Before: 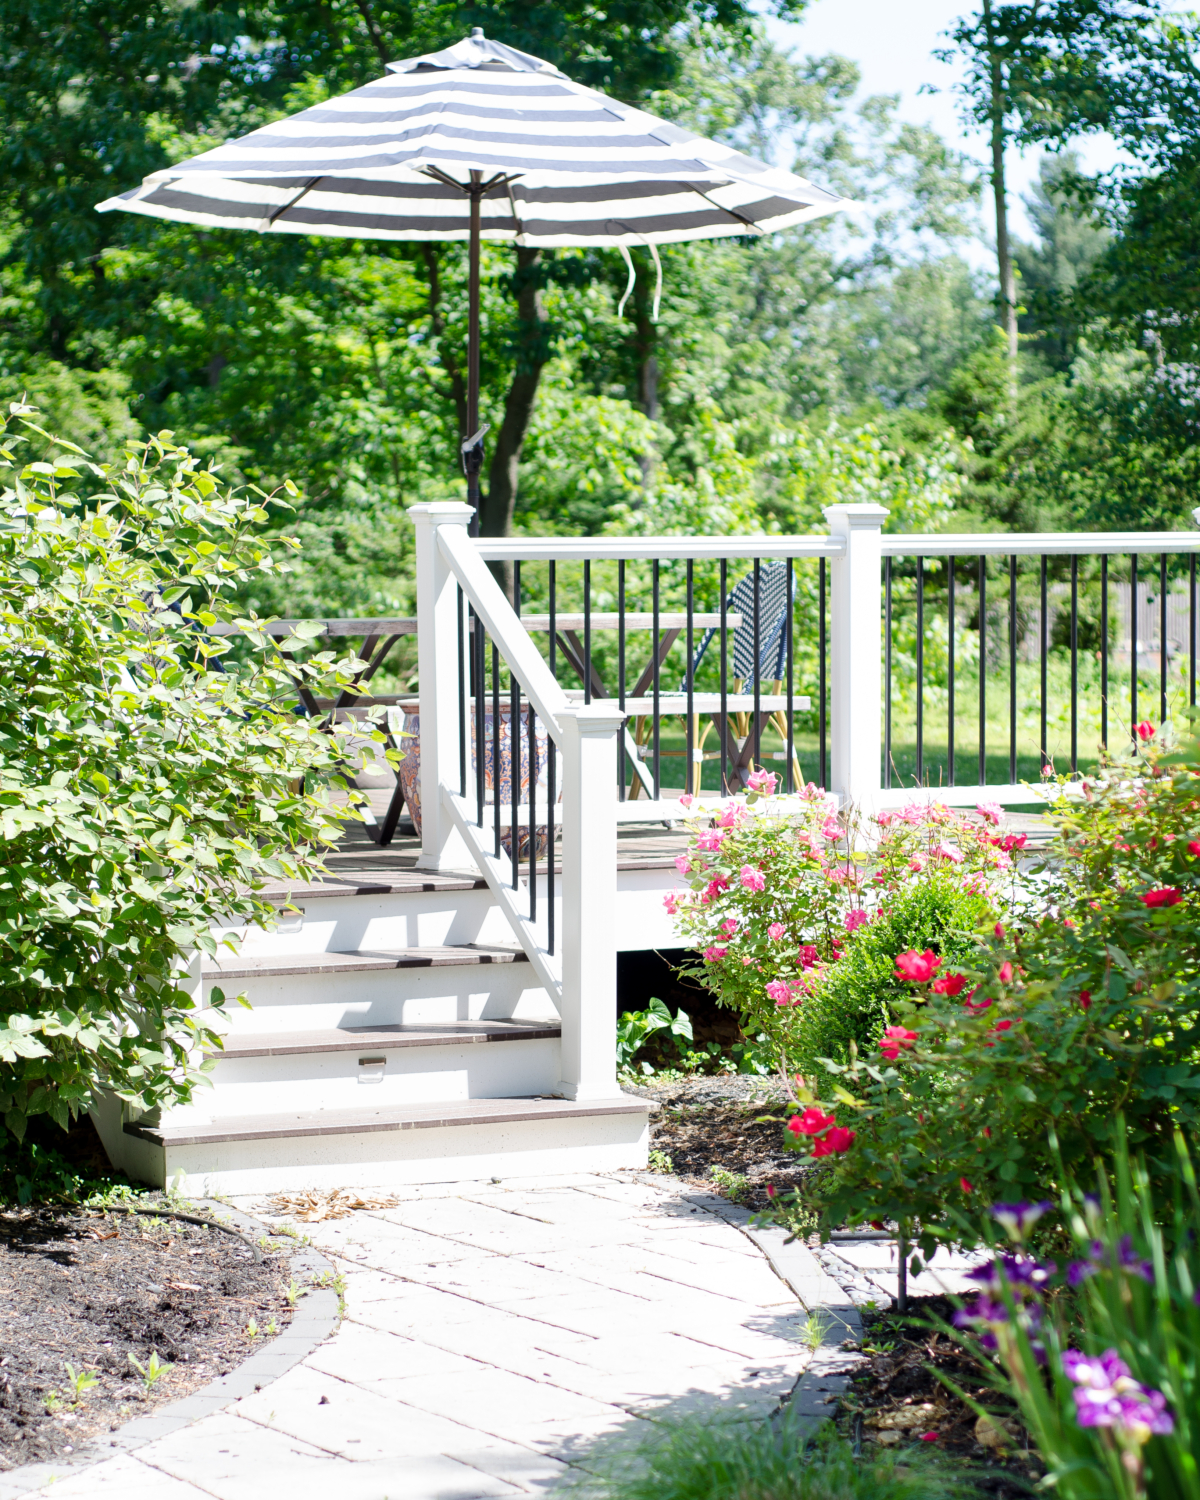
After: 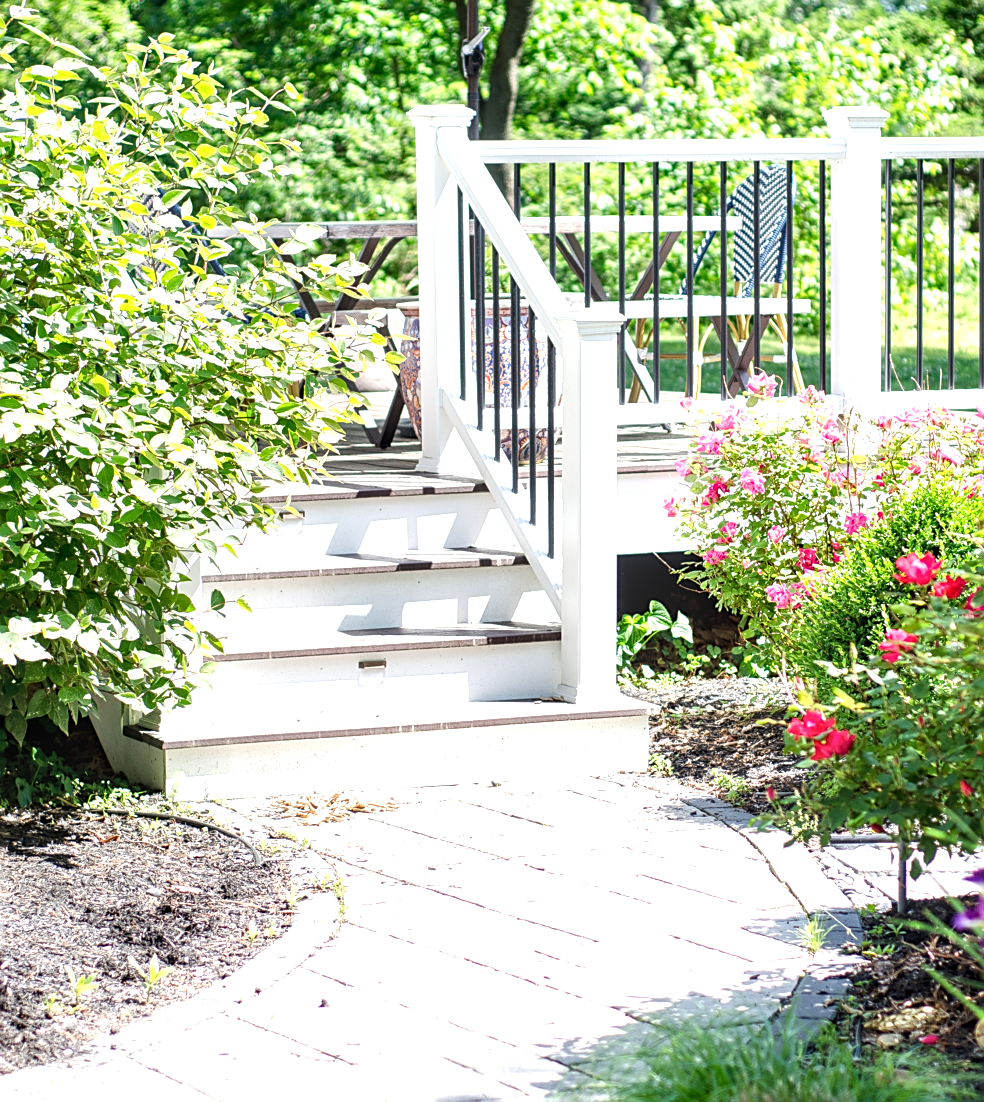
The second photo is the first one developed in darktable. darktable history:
local contrast: highlights 61%, detail 143%, midtone range 0.428
exposure: black level correction 0, exposure 0.6 EV, compensate highlight preservation false
crop: top 26.531%, right 17.959%
sharpen: on, module defaults
